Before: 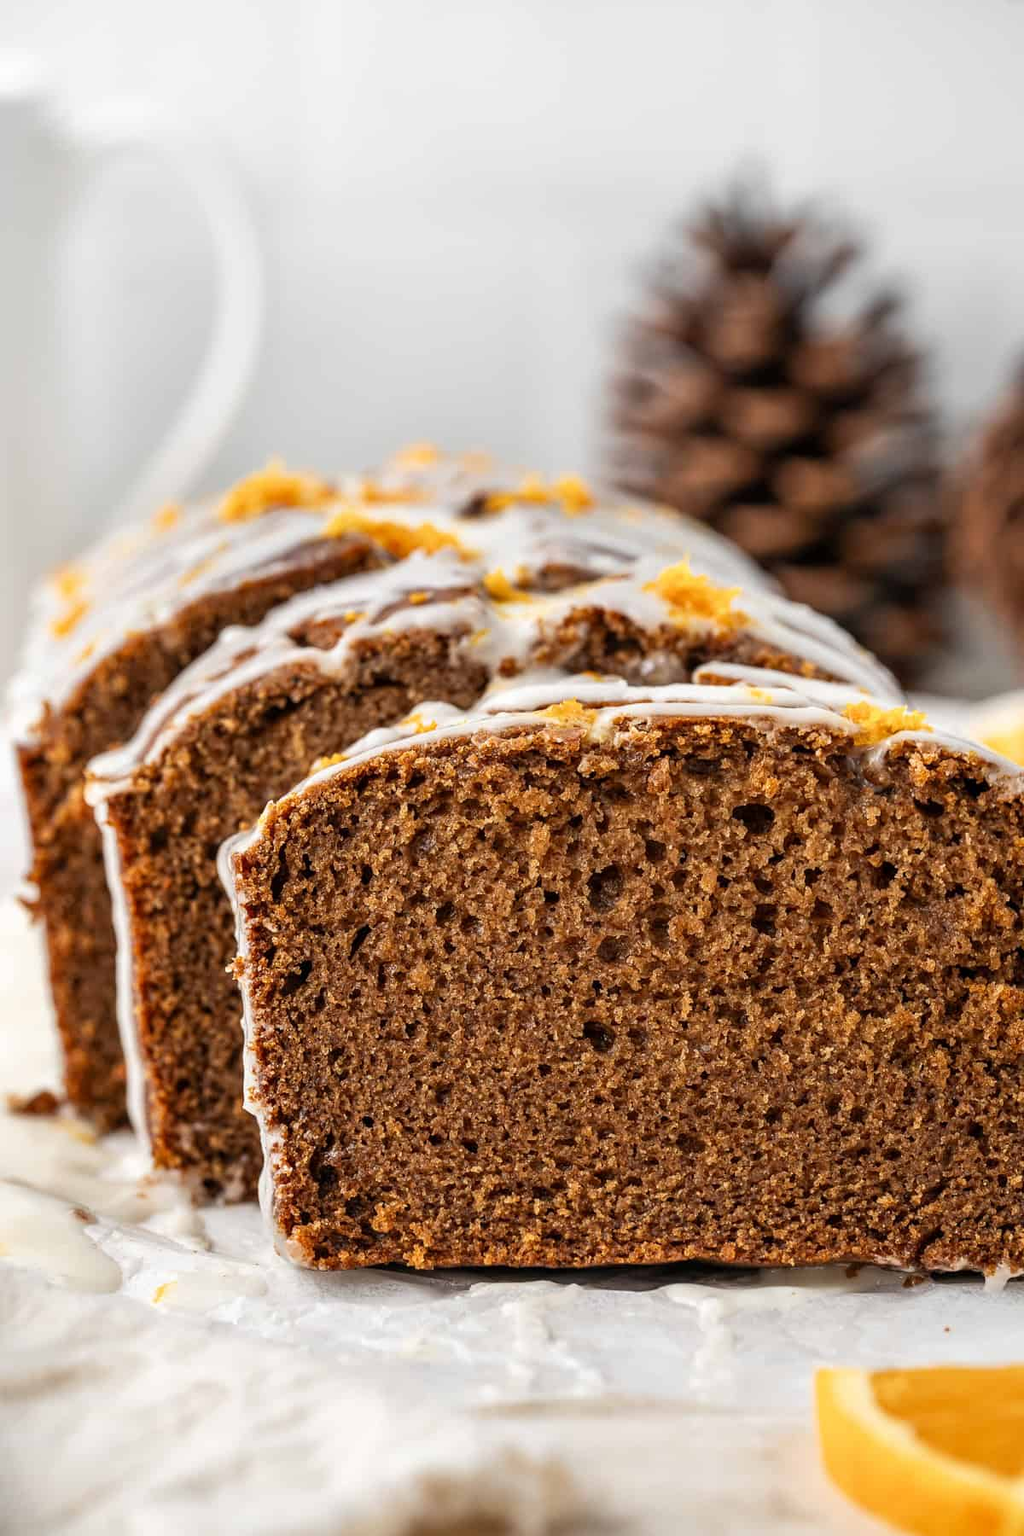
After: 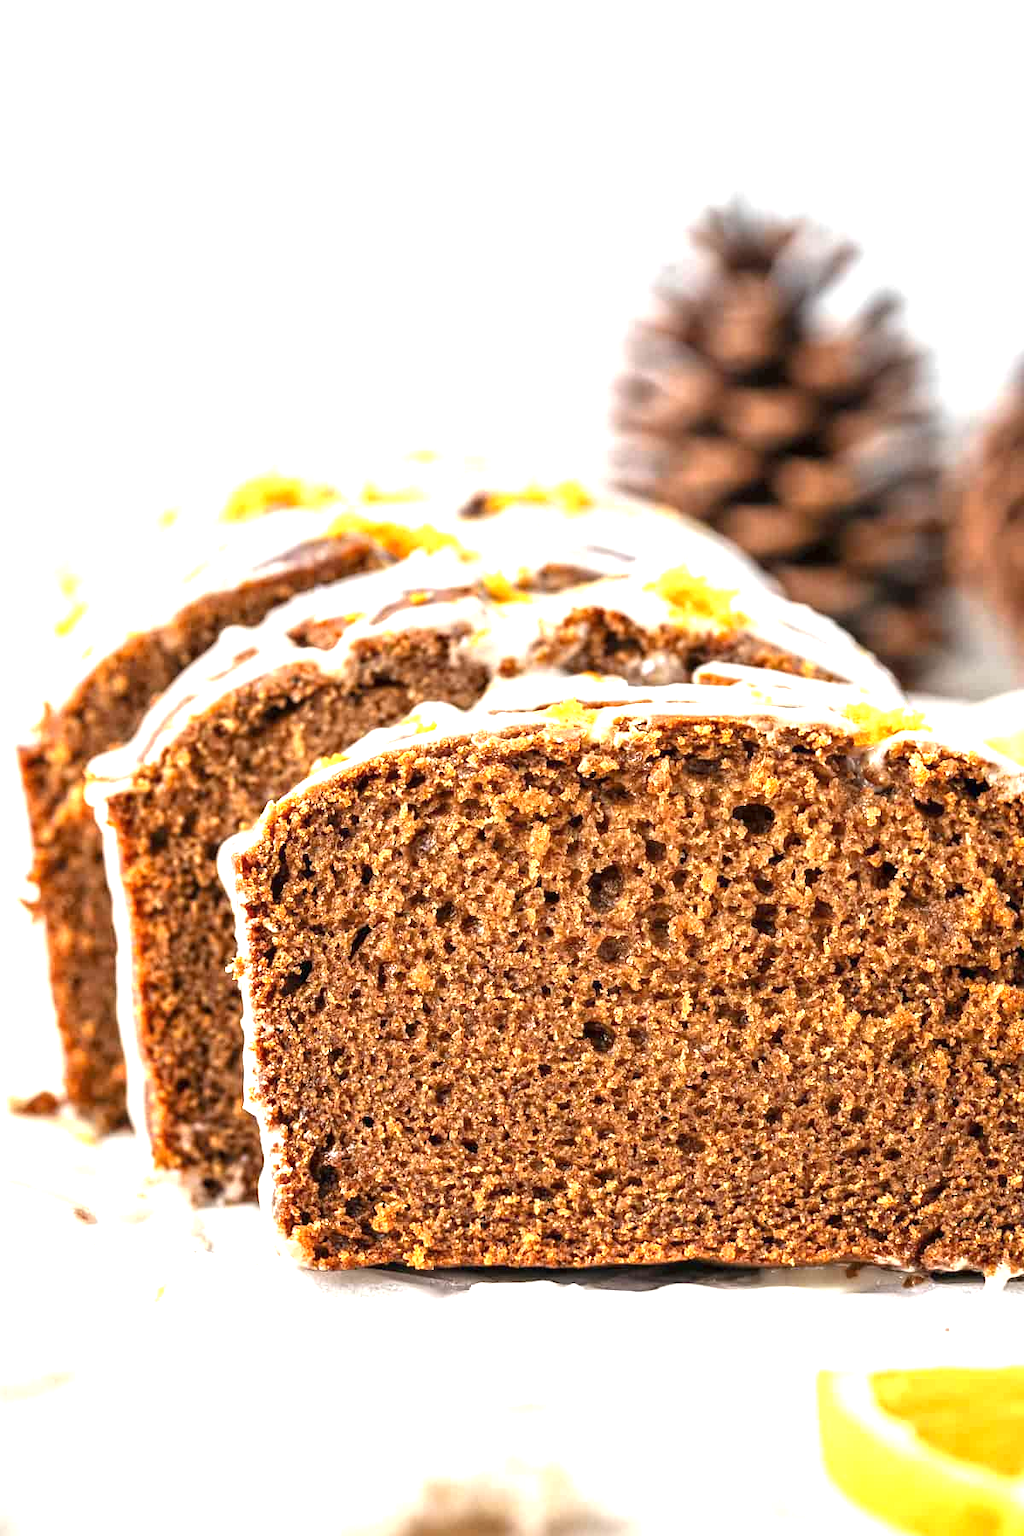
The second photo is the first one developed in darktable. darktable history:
local contrast: mode bilateral grid, contrast 10, coarseness 25, detail 115%, midtone range 0.2
exposure: black level correction 0, exposure 1.336 EV, compensate exposure bias true, compensate highlight preservation false
